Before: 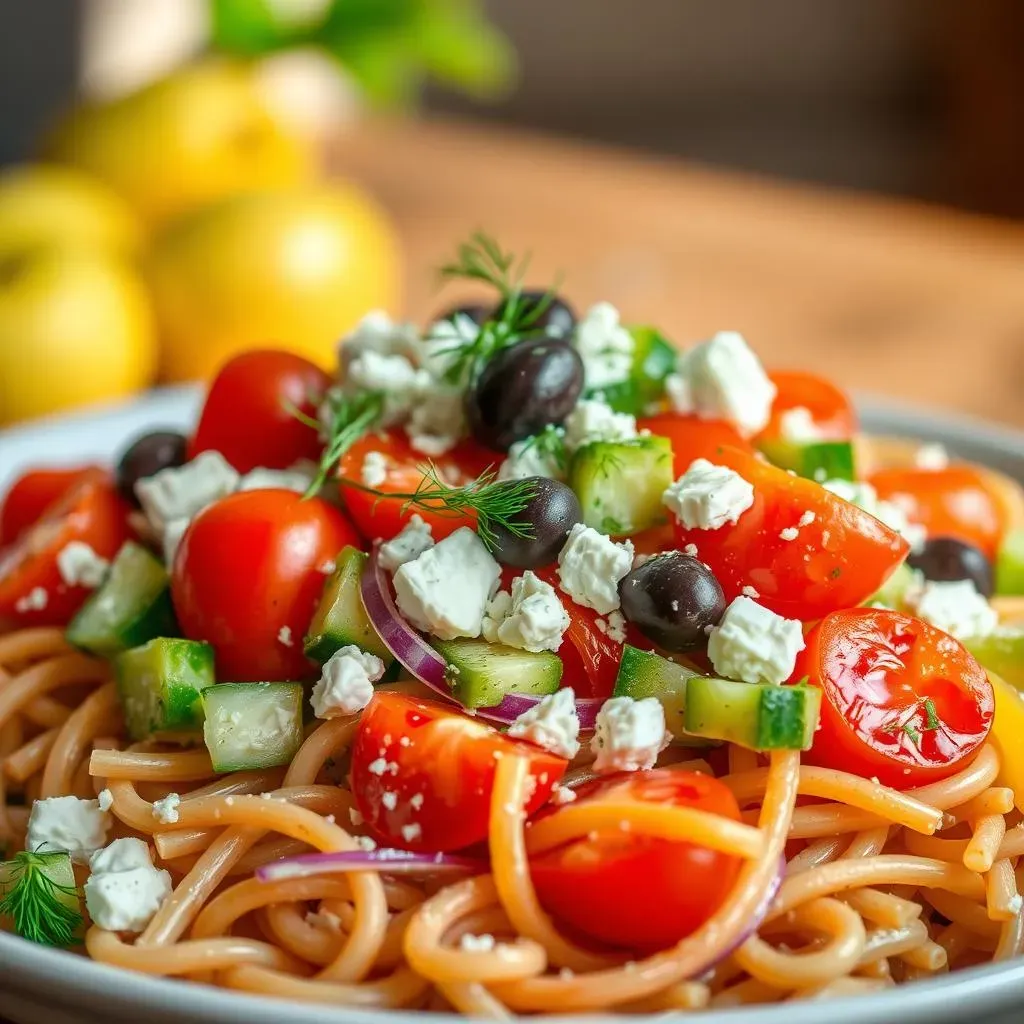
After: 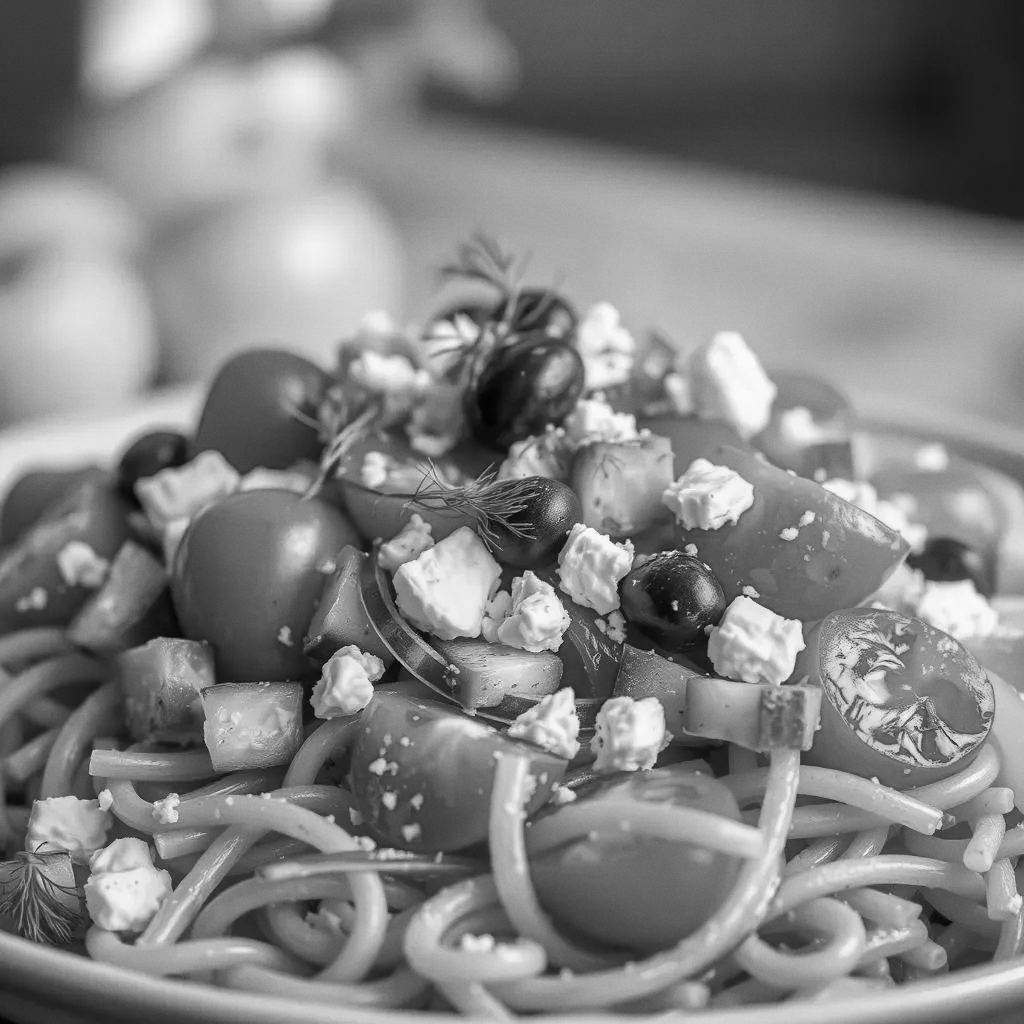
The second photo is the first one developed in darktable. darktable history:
grain: coarseness 14.57 ISO, strength 8.8%
tone equalizer: on, module defaults
color balance rgb: perceptual saturation grading › global saturation 30%, global vibrance 10%
monochrome: on, module defaults
